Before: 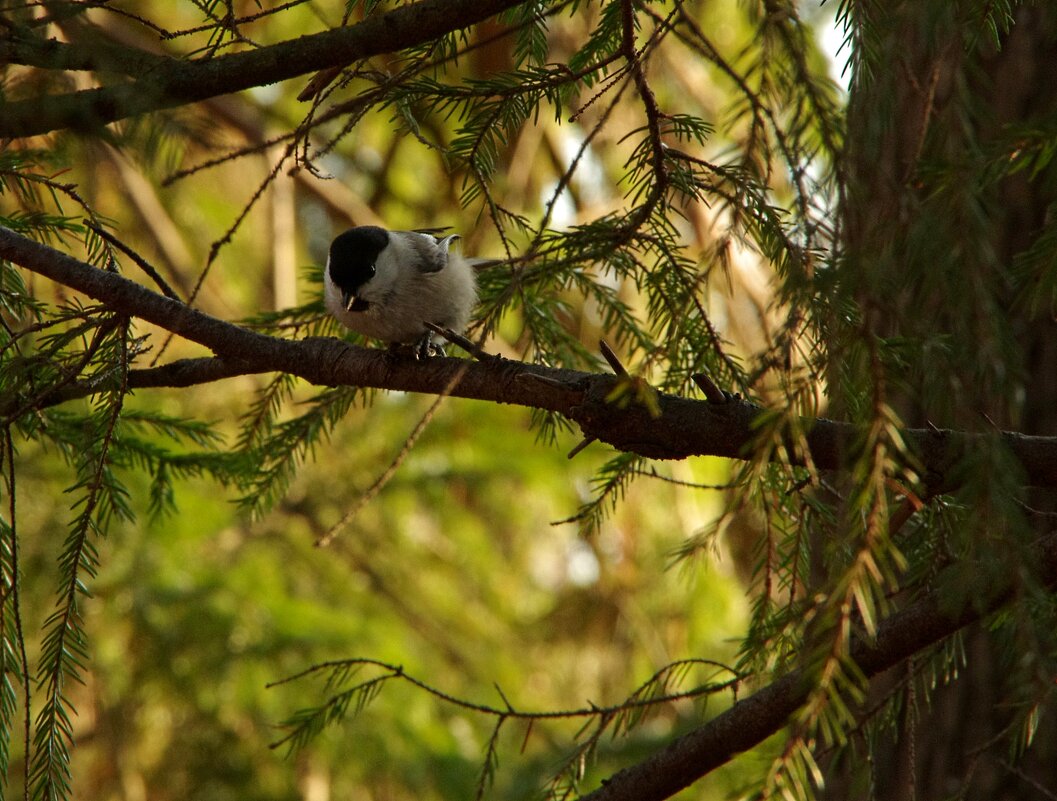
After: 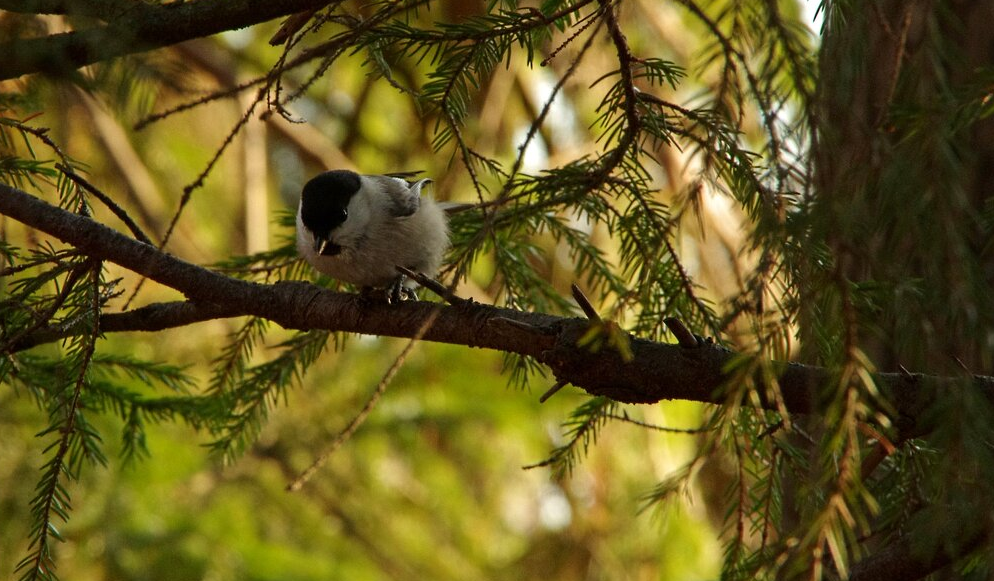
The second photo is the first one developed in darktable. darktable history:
crop: left 2.694%, top 7.094%, right 3.2%, bottom 20.275%
